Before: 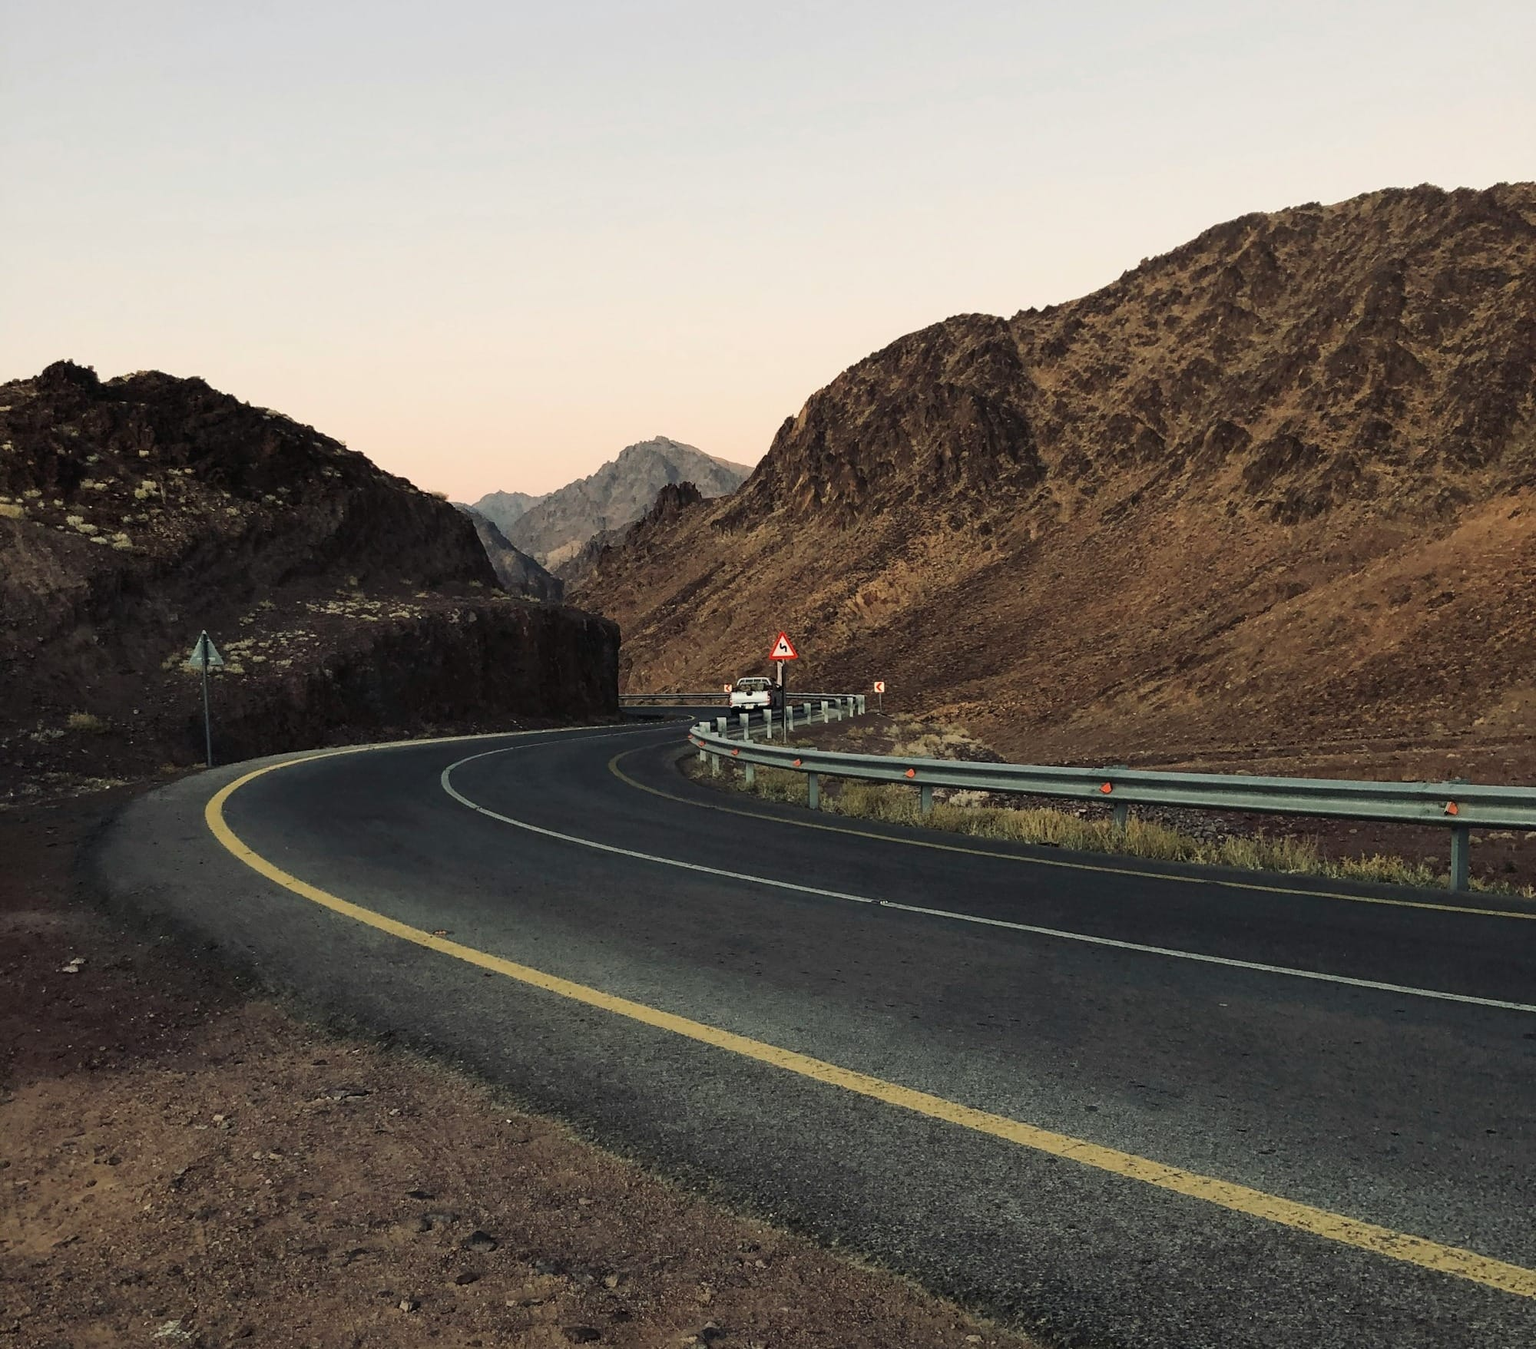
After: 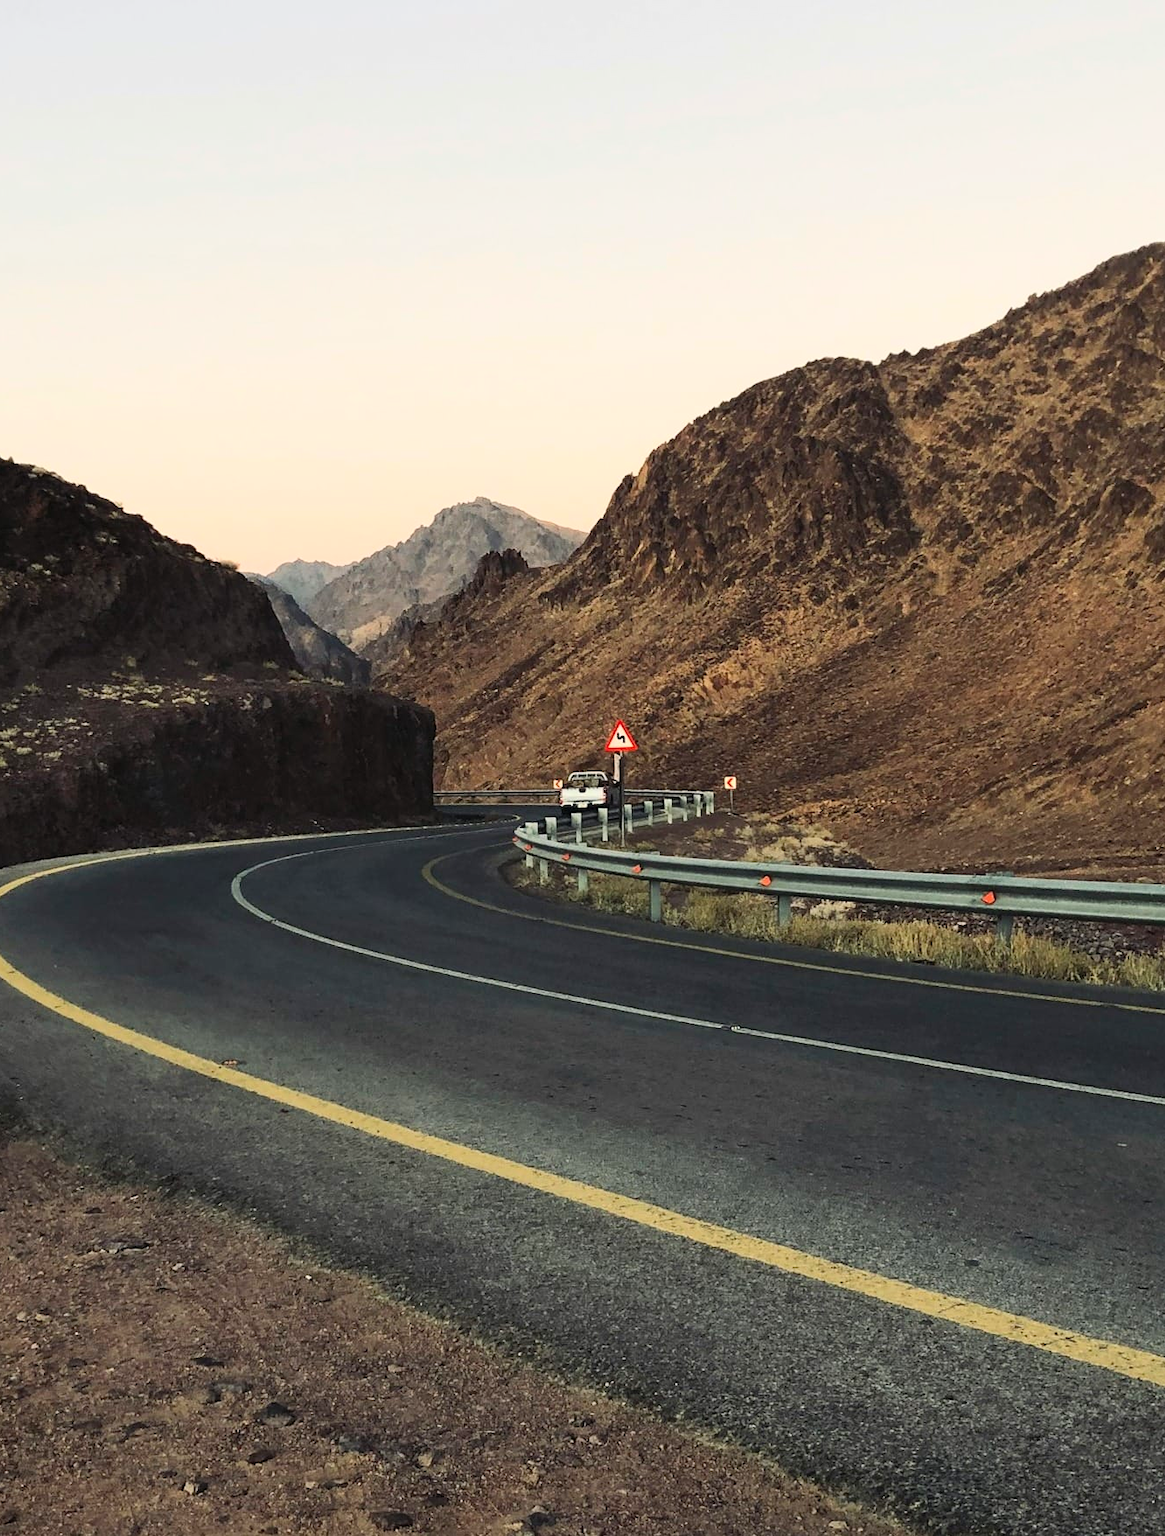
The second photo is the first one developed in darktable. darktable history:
contrast brightness saturation: contrast 0.2, brightness 0.16, saturation 0.22
crop and rotate: left 15.546%, right 17.787%
